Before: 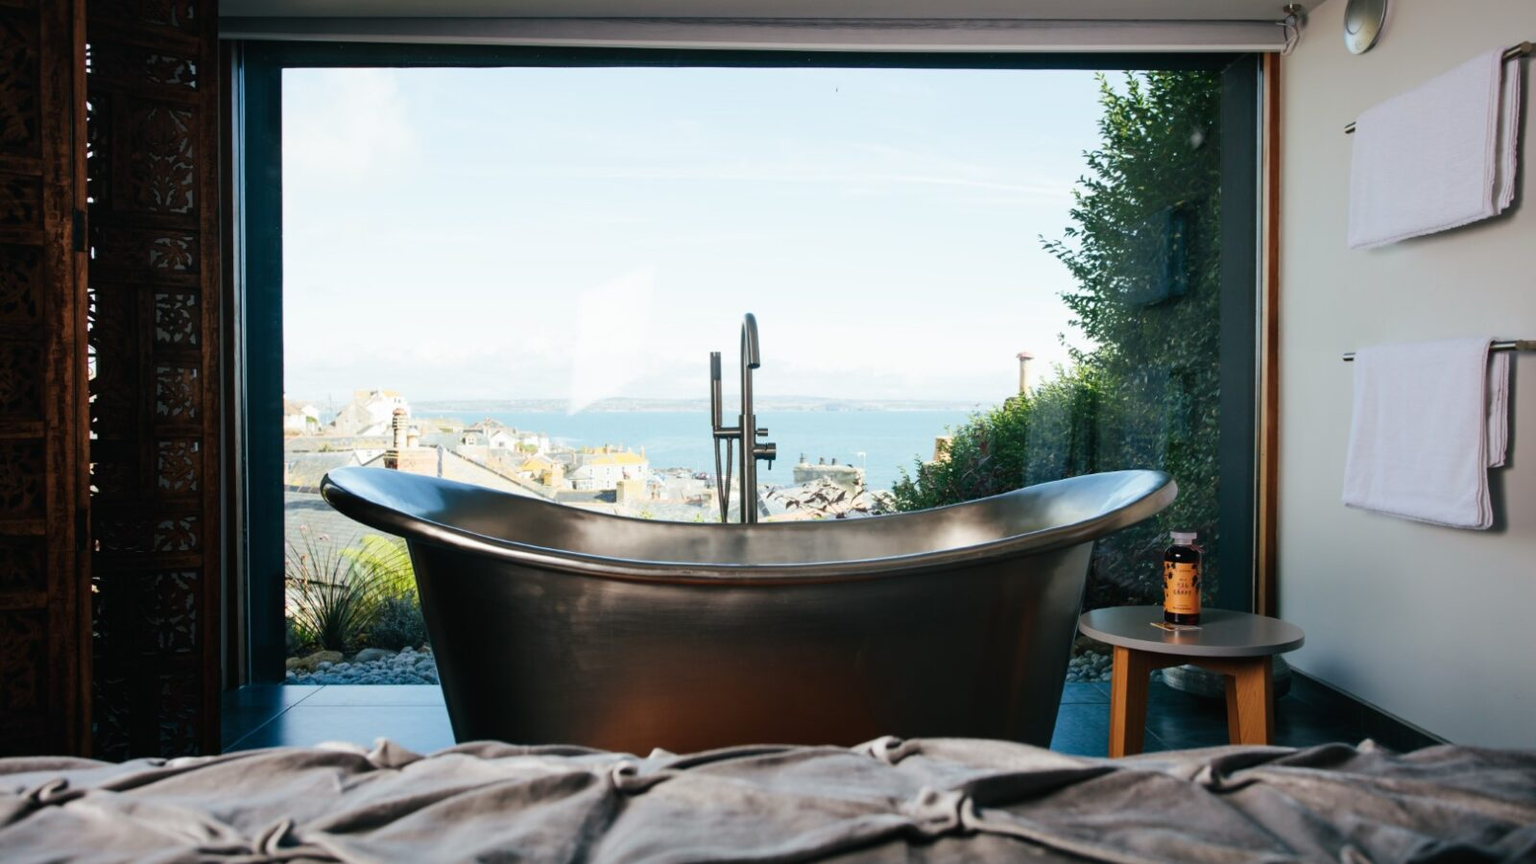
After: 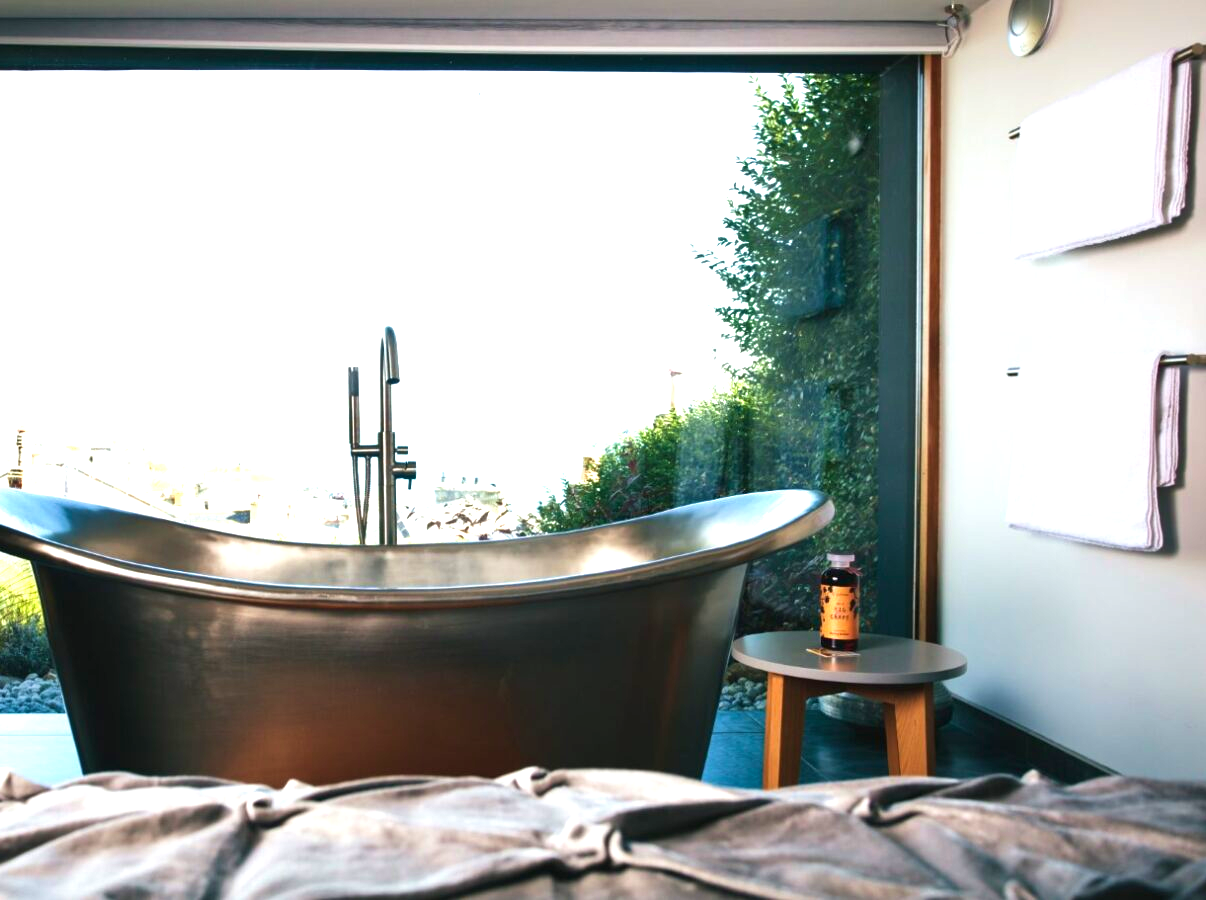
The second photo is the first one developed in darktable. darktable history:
shadows and highlights: shadows 36.69, highlights -27.07, soften with gaussian
exposure: black level correction 0, exposure 1.098 EV, compensate exposure bias true, compensate highlight preservation false
velvia: on, module defaults
crop and rotate: left 24.564%
